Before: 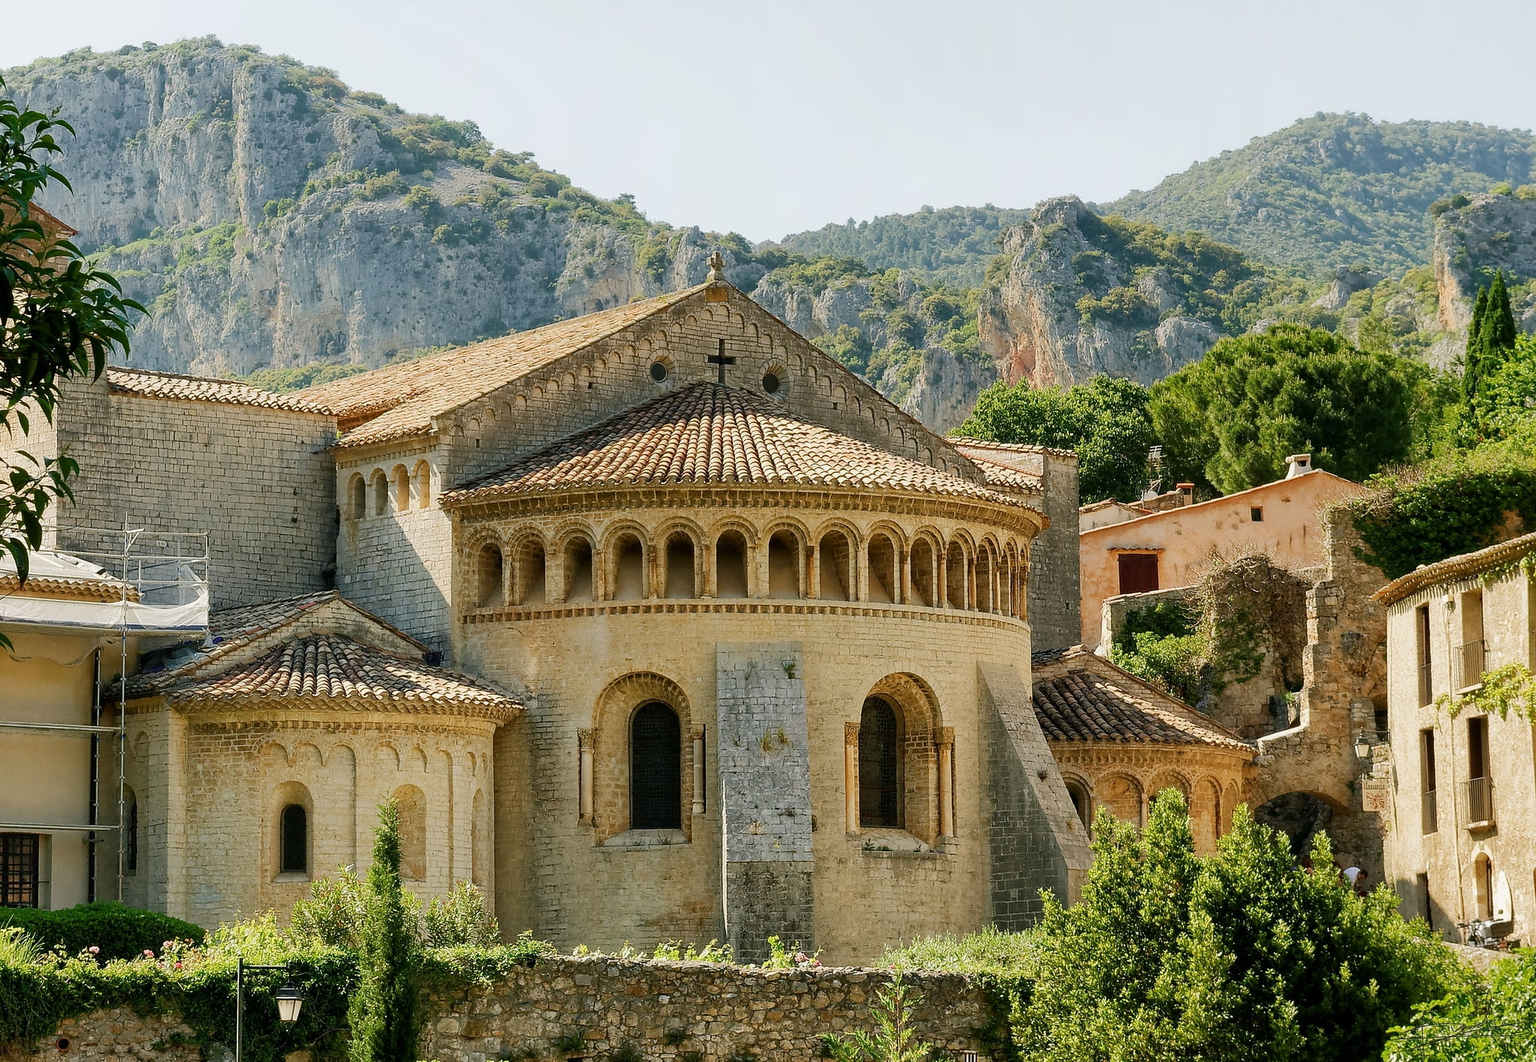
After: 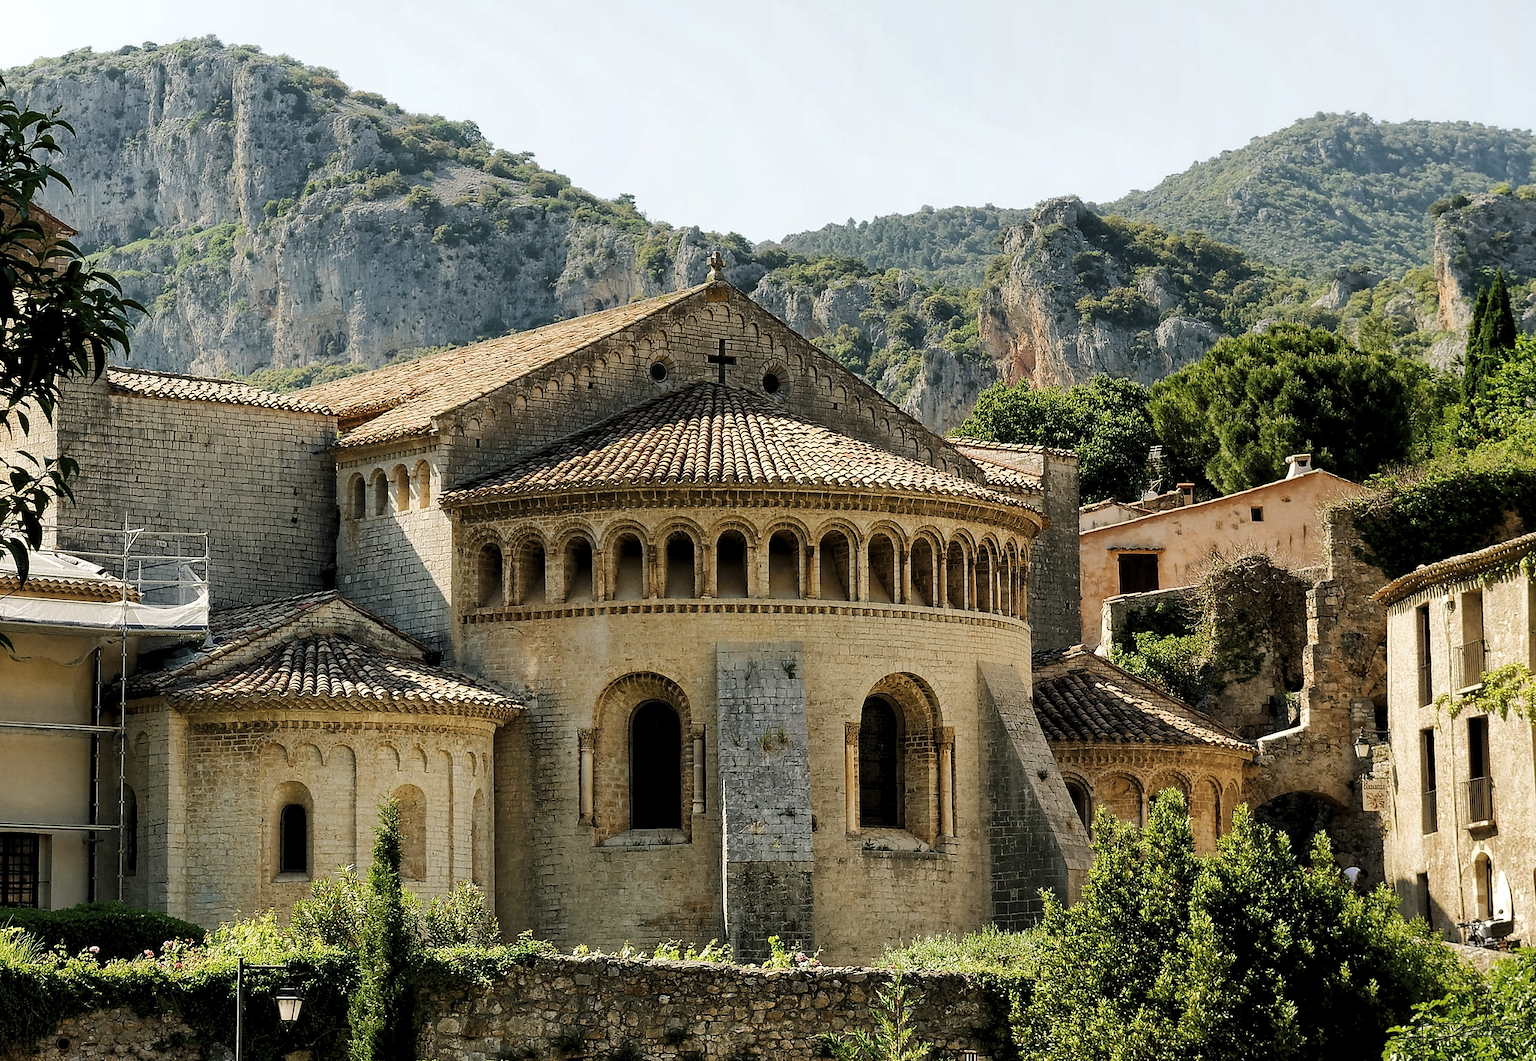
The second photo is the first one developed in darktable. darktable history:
levels: levels [0.101, 0.578, 0.953]
contrast brightness saturation: contrast 0.05, brightness 0.06, saturation 0.01
